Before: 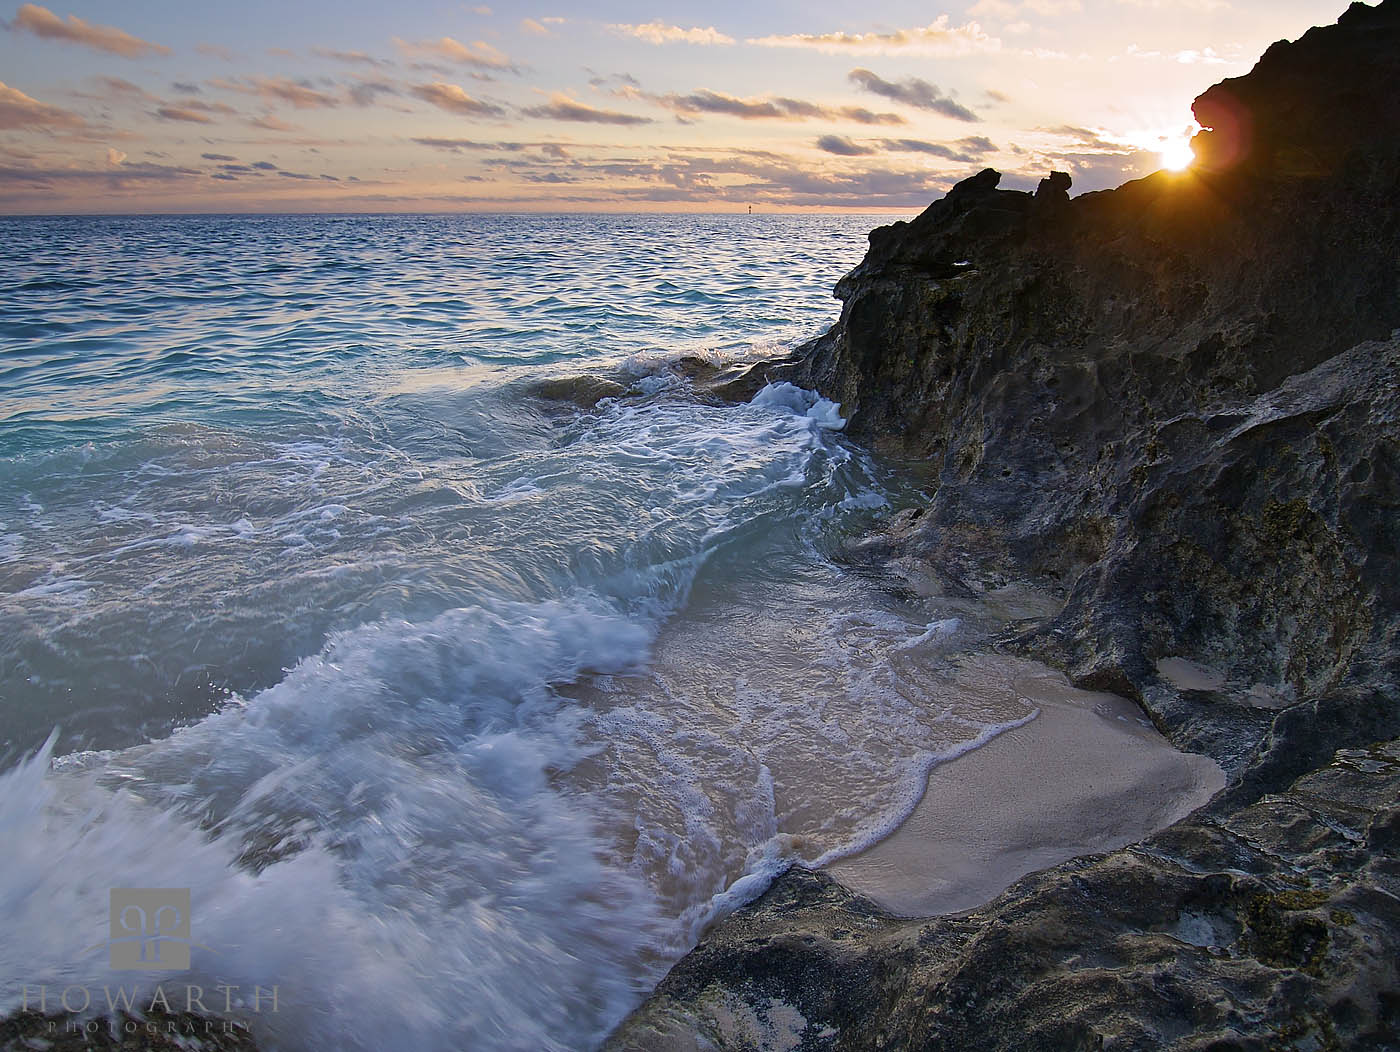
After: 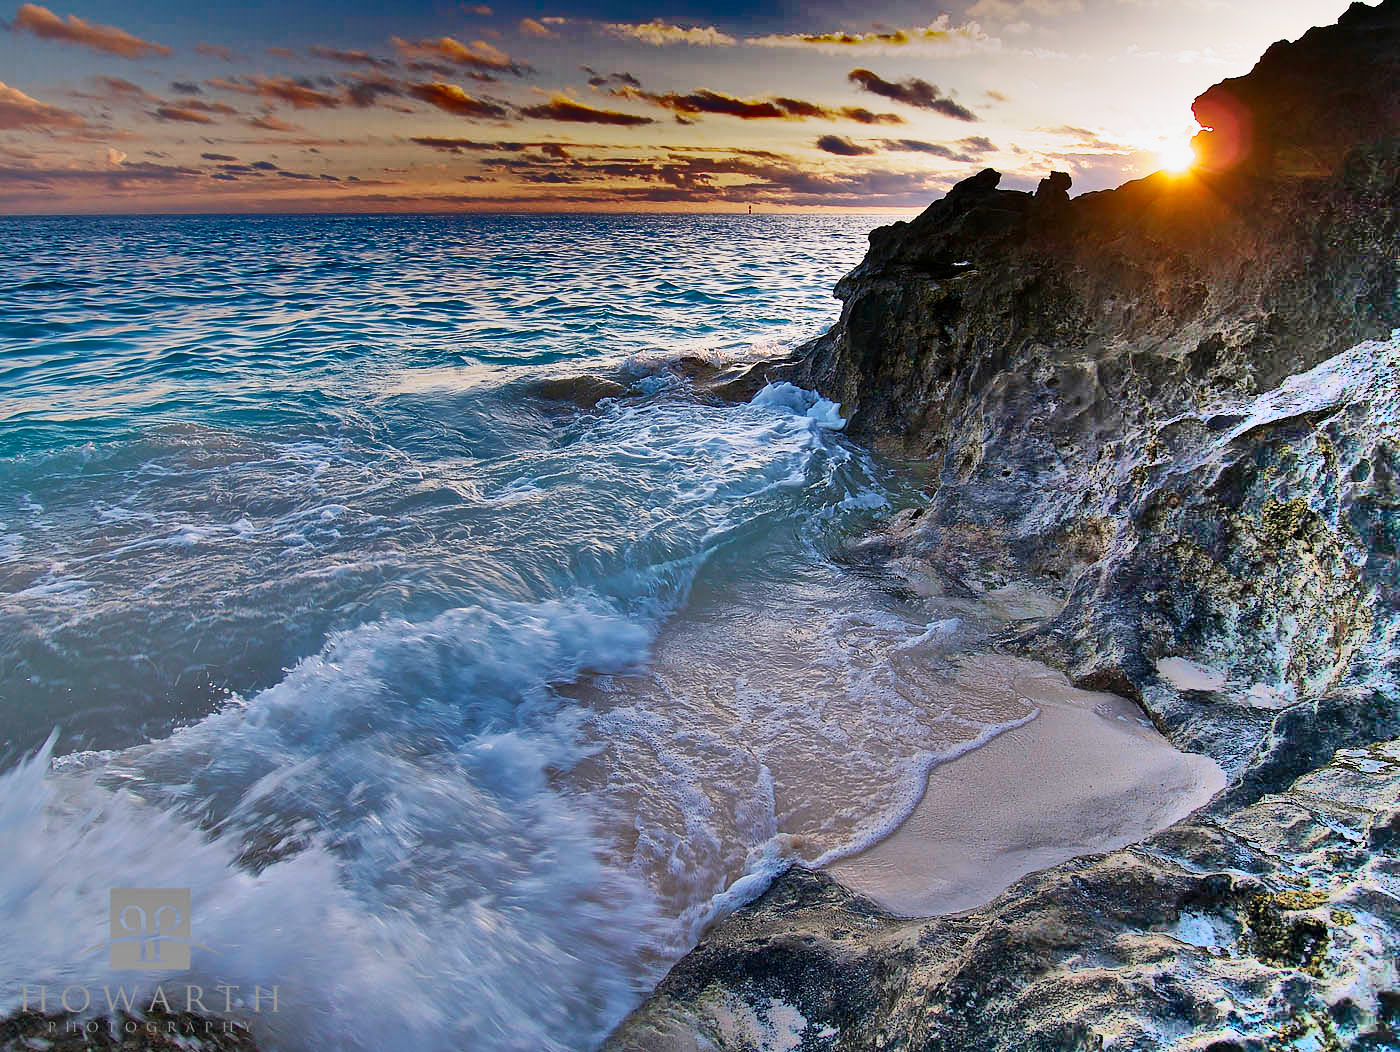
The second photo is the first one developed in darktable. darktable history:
base curve: curves: ch0 [(0, 0) (0.579, 0.807) (1, 1)], preserve colors none
shadows and highlights: radius 123.98, shadows 100, white point adjustment -3, highlights -100, highlights color adjustment 89.84%, soften with gaussian
